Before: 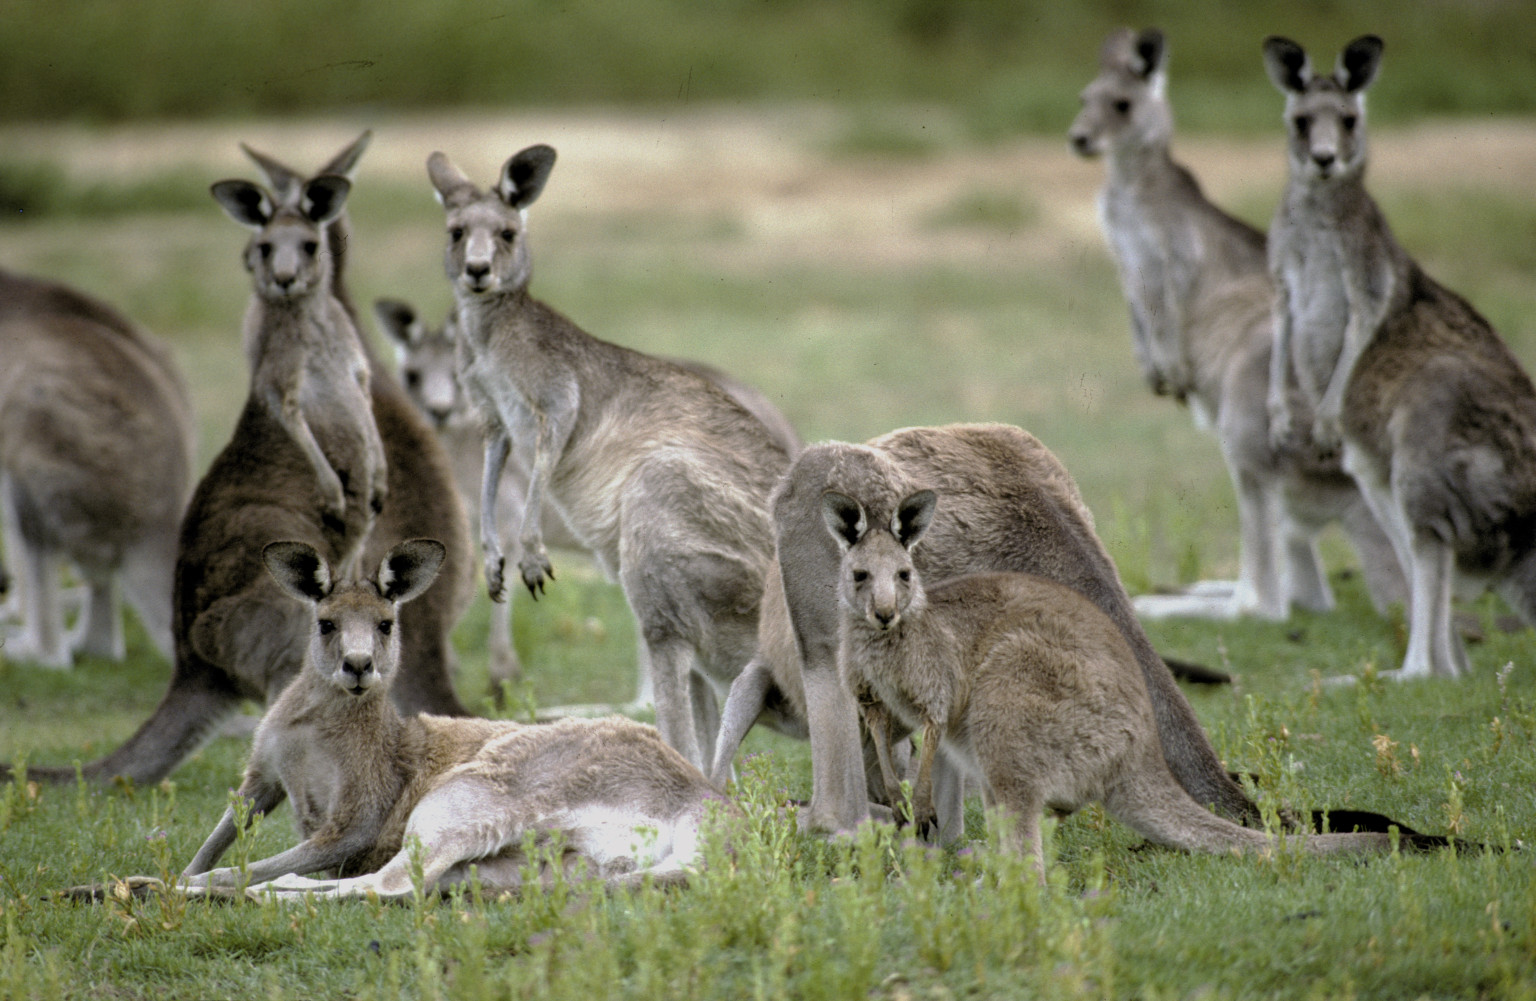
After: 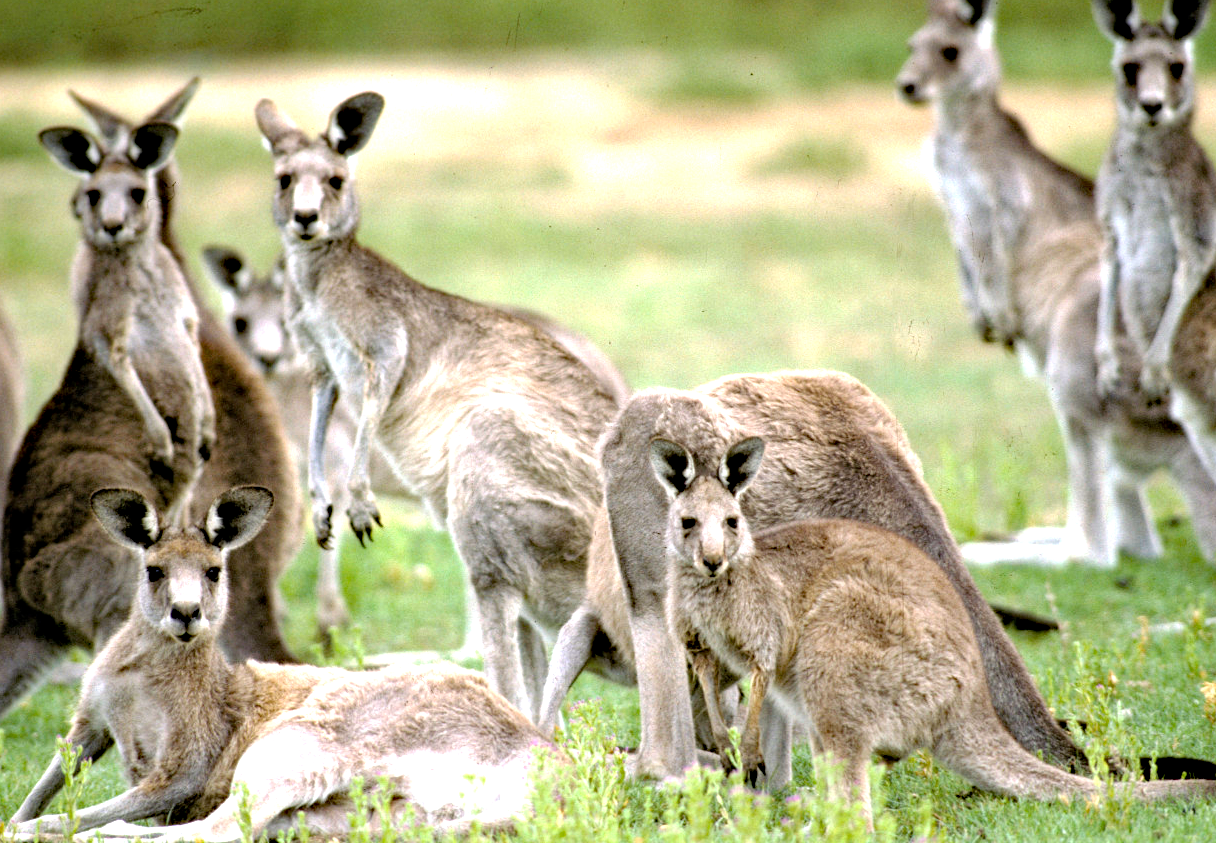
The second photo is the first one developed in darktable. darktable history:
haze removal: strength 0.29, distance 0.25, compatibility mode true, adaptive false
crop: left 11.225%, top 5.381%, right 9.565%, bottom 10.314%
exposure: exposure 1.25 EV, compensate exposure bias true, compensate highlight preservation false
white balance: emerald 1
